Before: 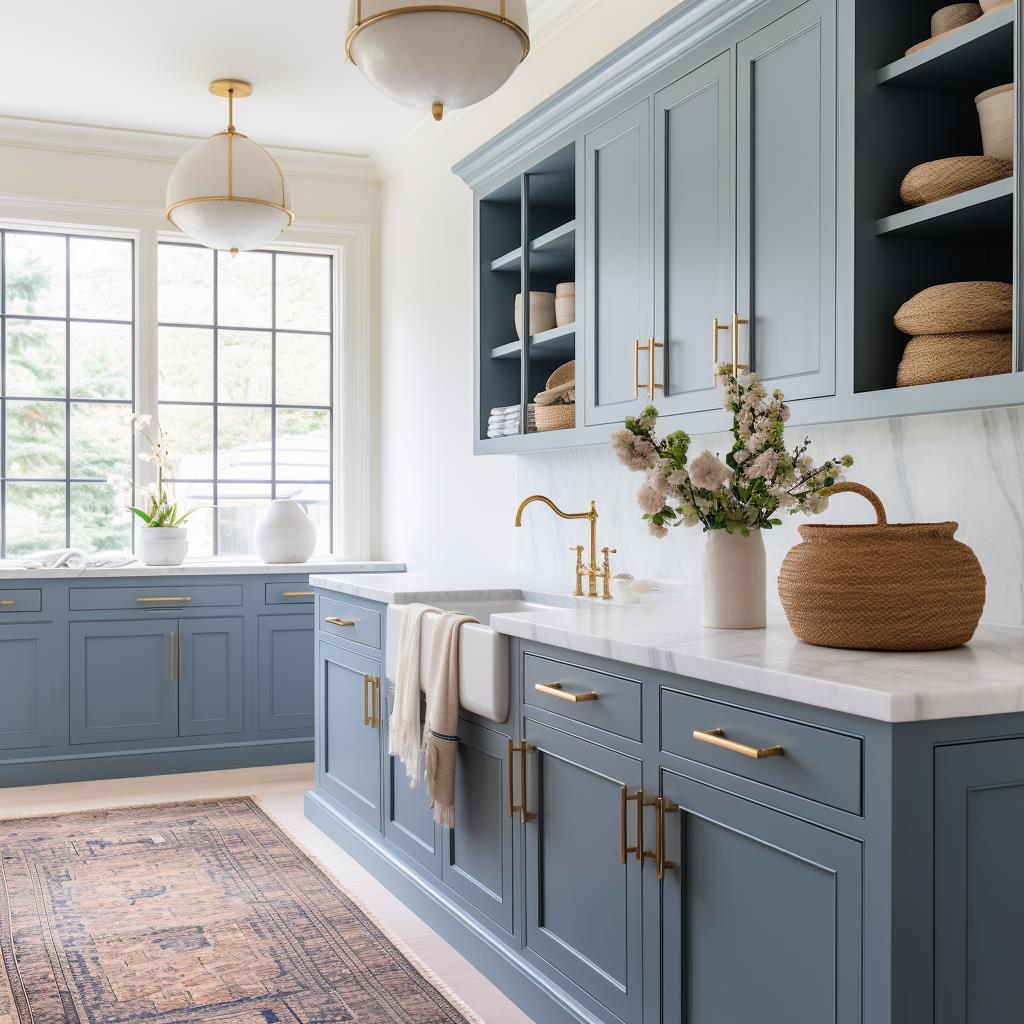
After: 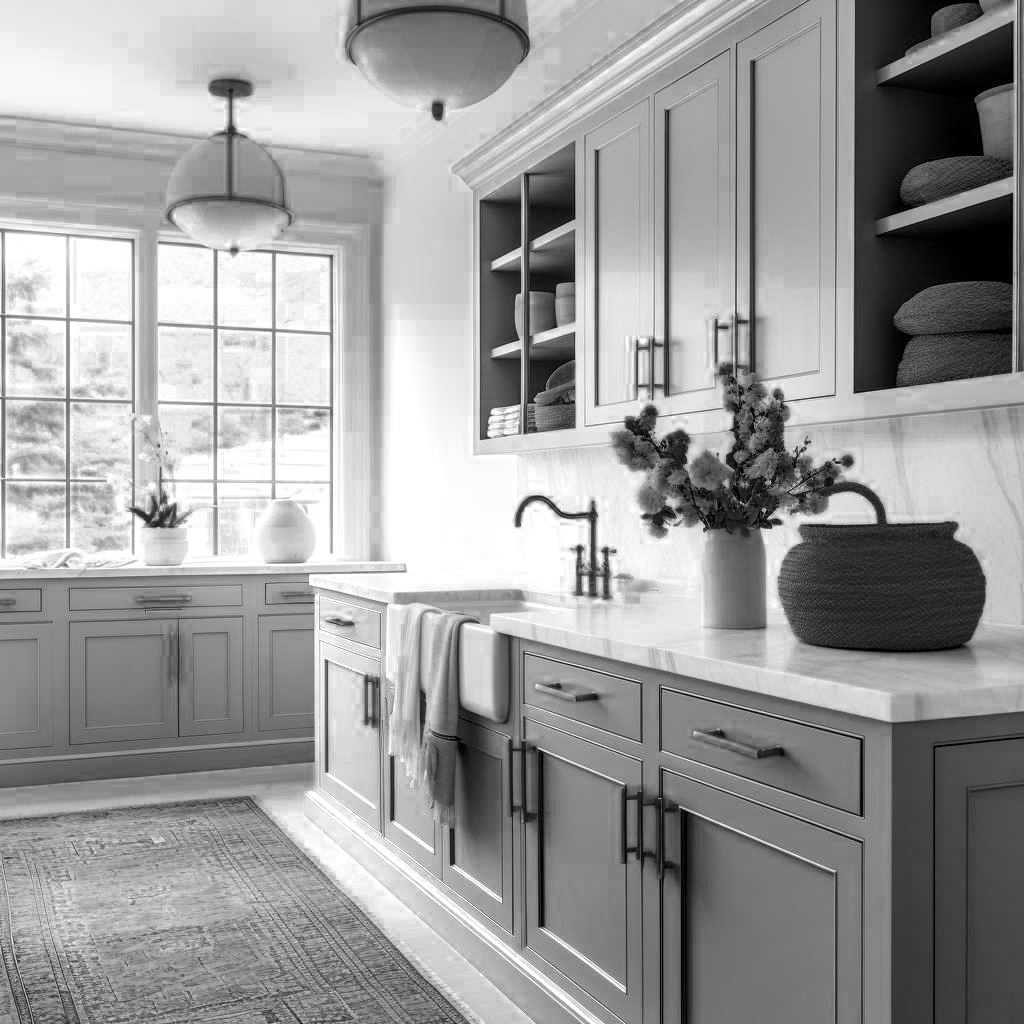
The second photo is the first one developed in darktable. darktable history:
local contrast: detail 130%
color balance rgb: linear chroma grading › global chroma 15%, perceptual saturation grading › global saturation 30%
color zones: curves: ch0 [(0.287, 0.048) (0.493, 0.484) (0.737, 0.816)]; ch1 [(0, 0) (0.143, 0) (0.286, 0) (0.429, 0) (0.571, 0) (0.714, 0) (0.857, 0)]
